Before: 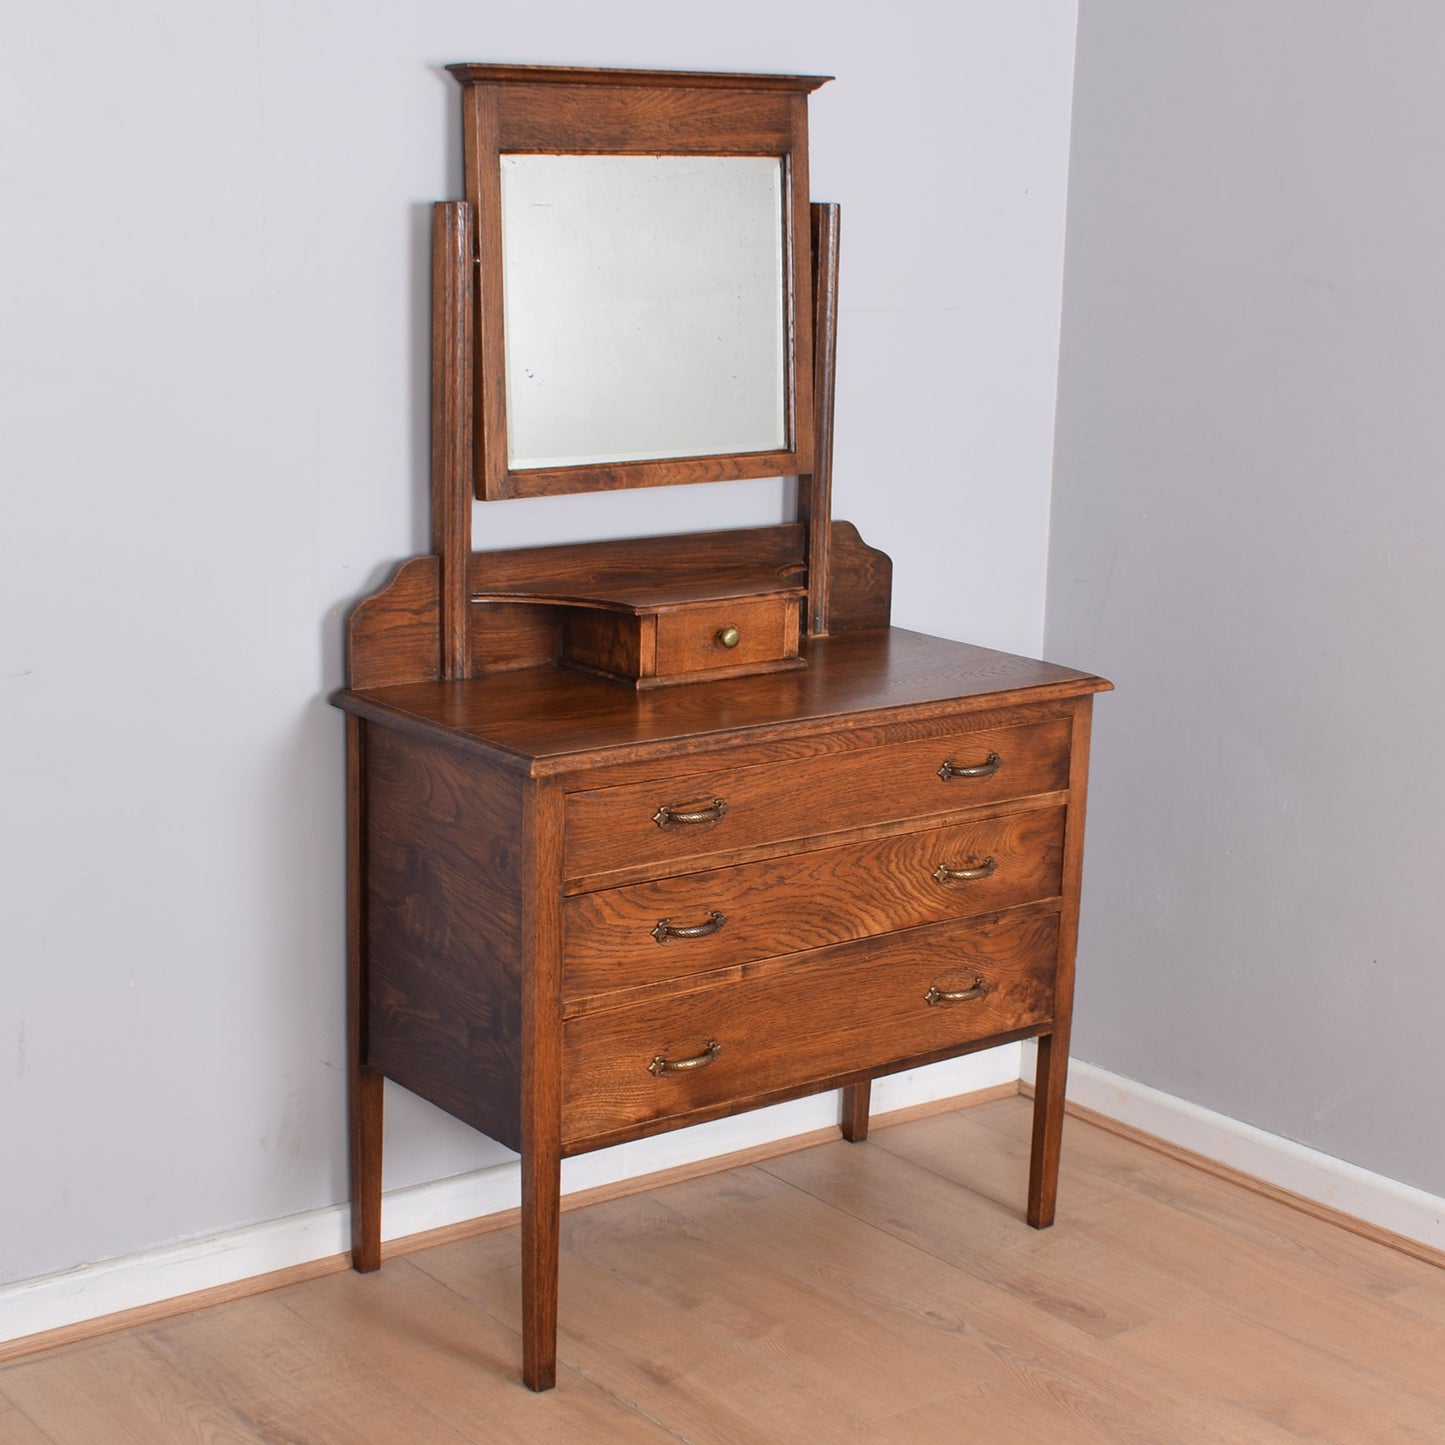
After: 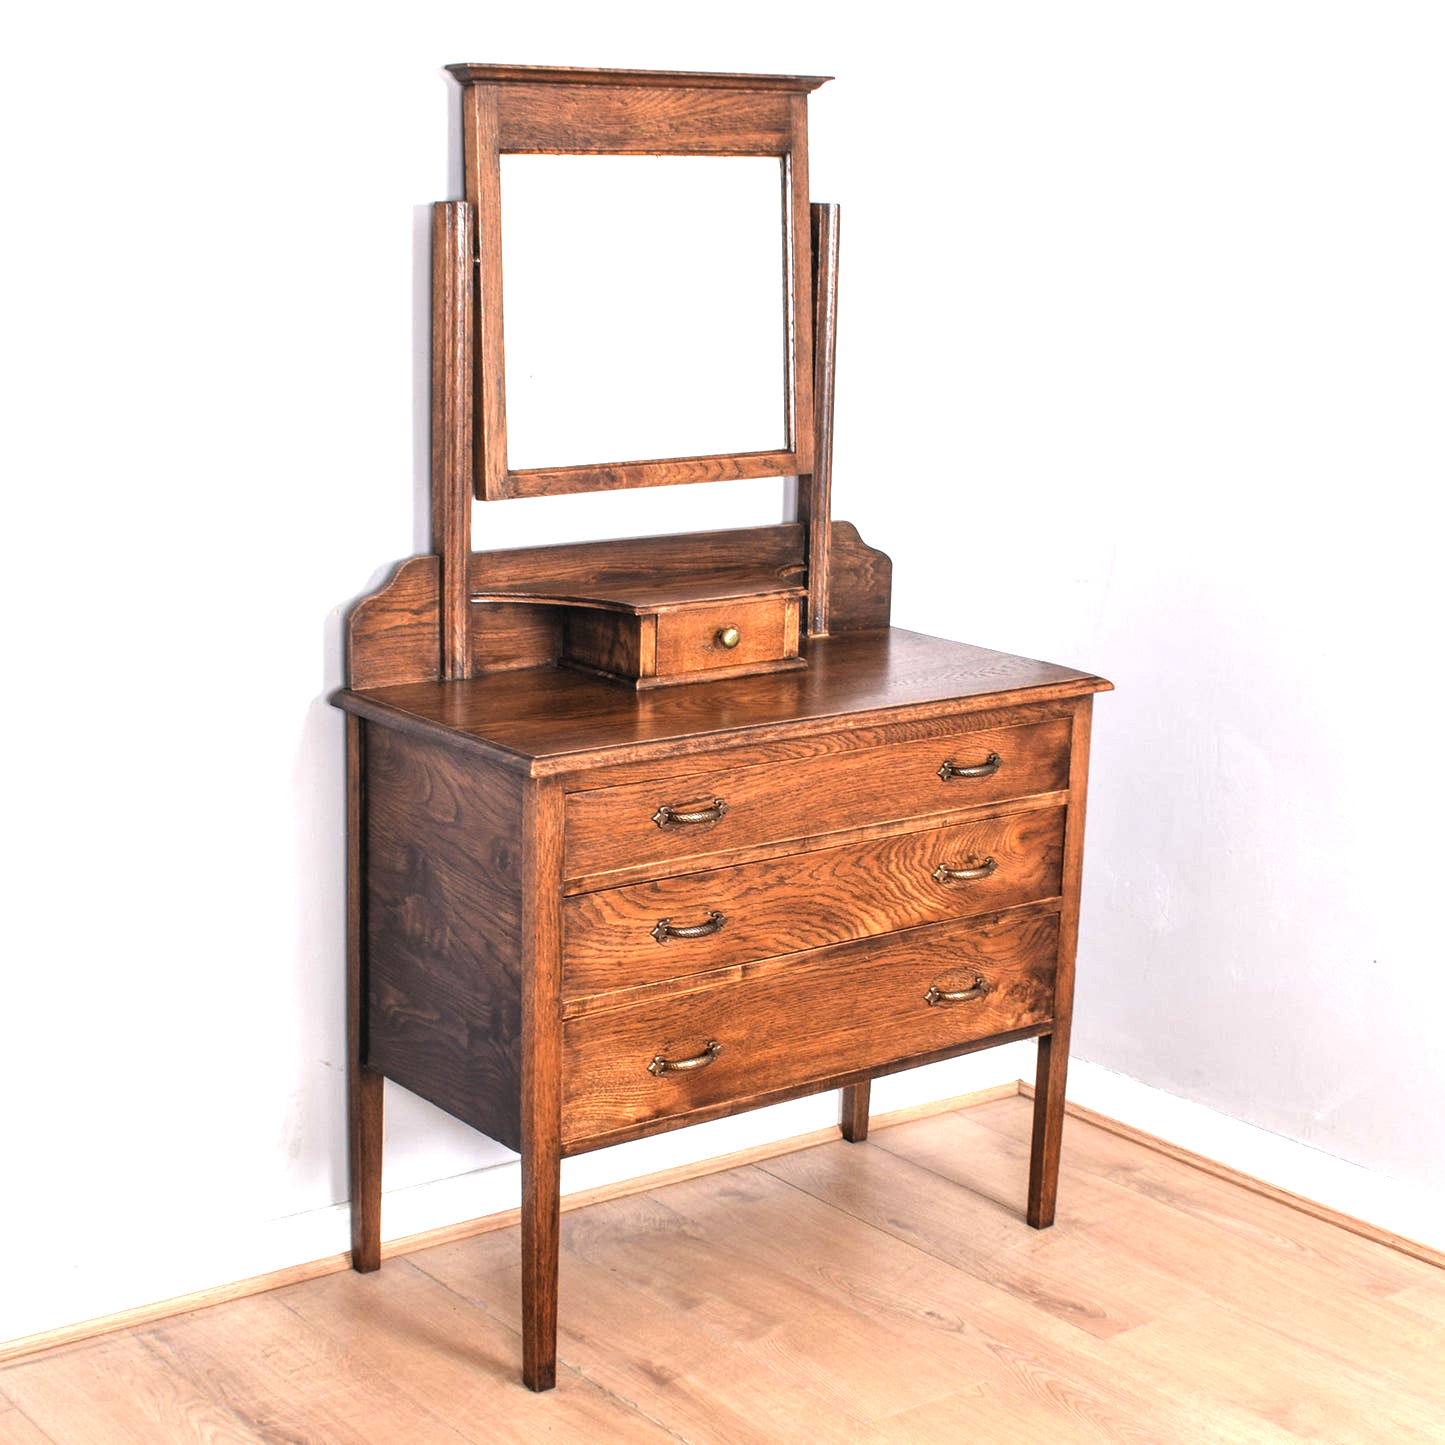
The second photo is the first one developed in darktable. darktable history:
levels: levels [0.116, 0.574, 1]
local contrast: on, module defaults
exposure: black level correction 0, exposure 1.3 EV, compensate highlight preservation false
